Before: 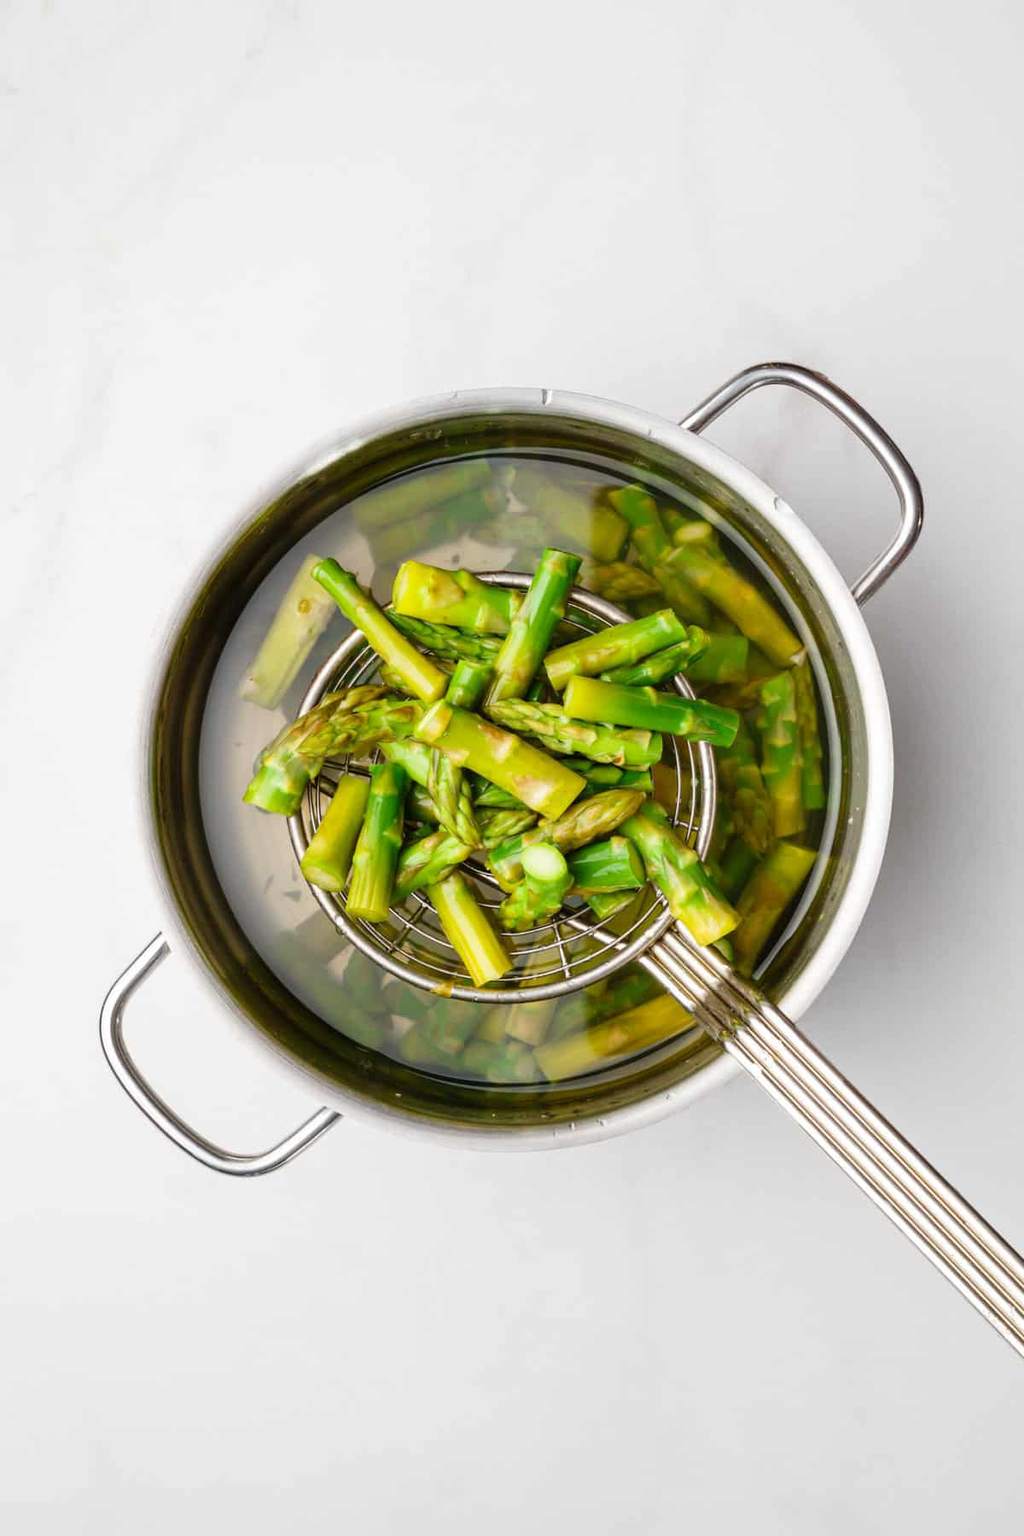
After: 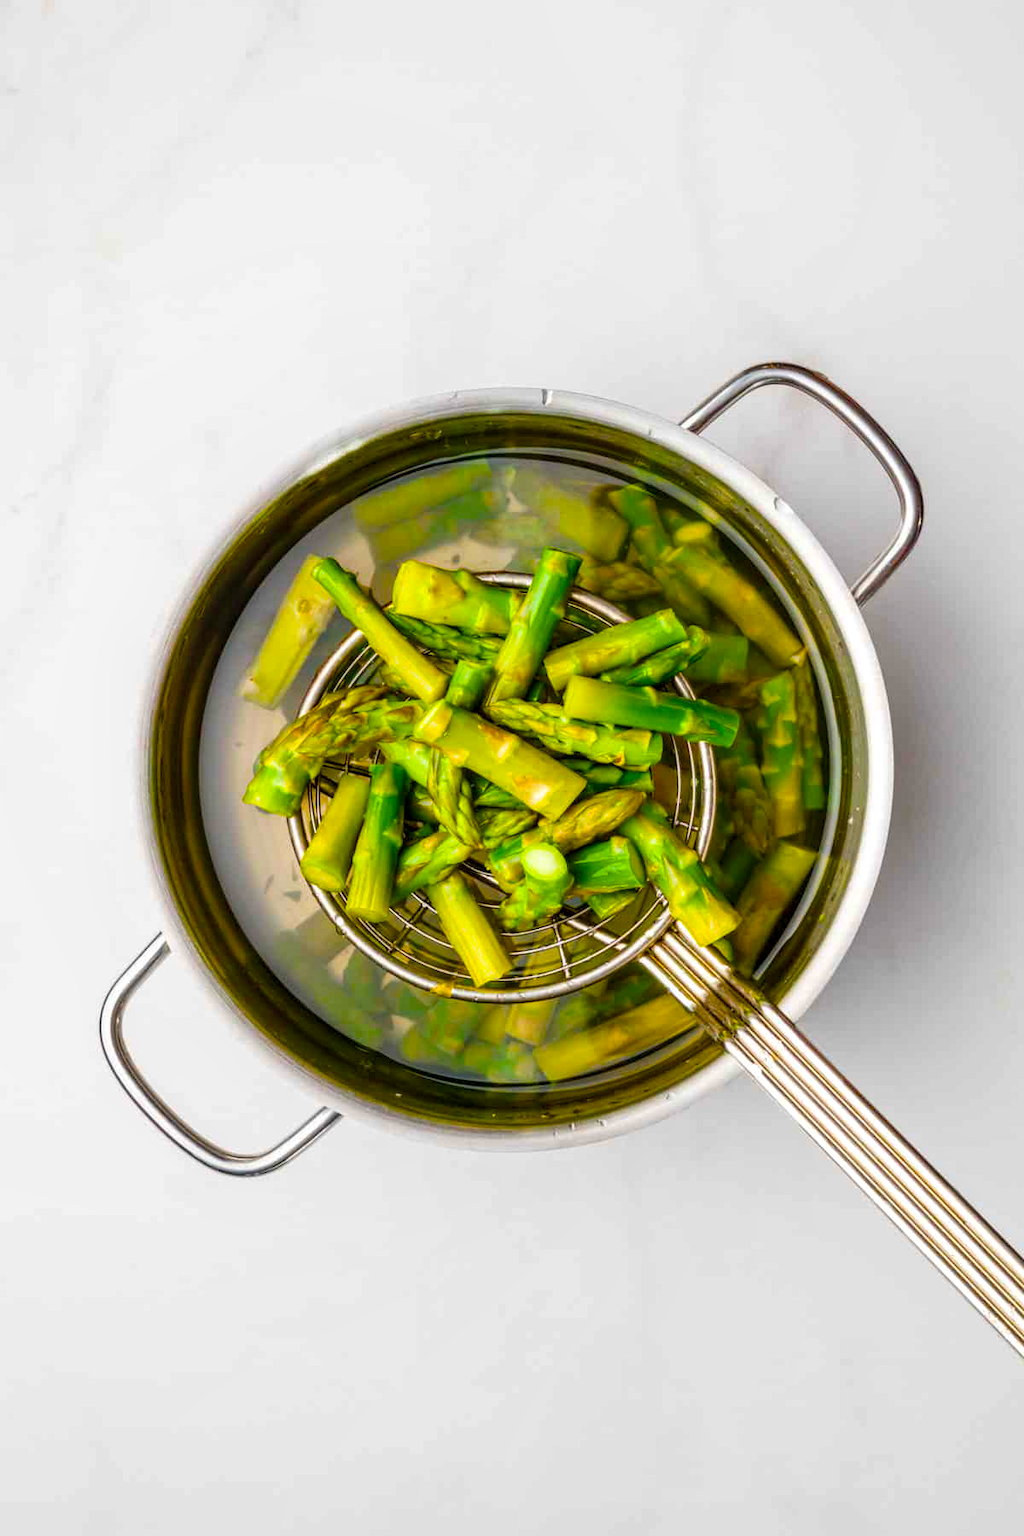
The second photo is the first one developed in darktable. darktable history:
local contrast: detail 130%
color balance rgb: linear chroma grading › global chroma 42.601%, perceptual saturation grading › global saturation 29.608%
